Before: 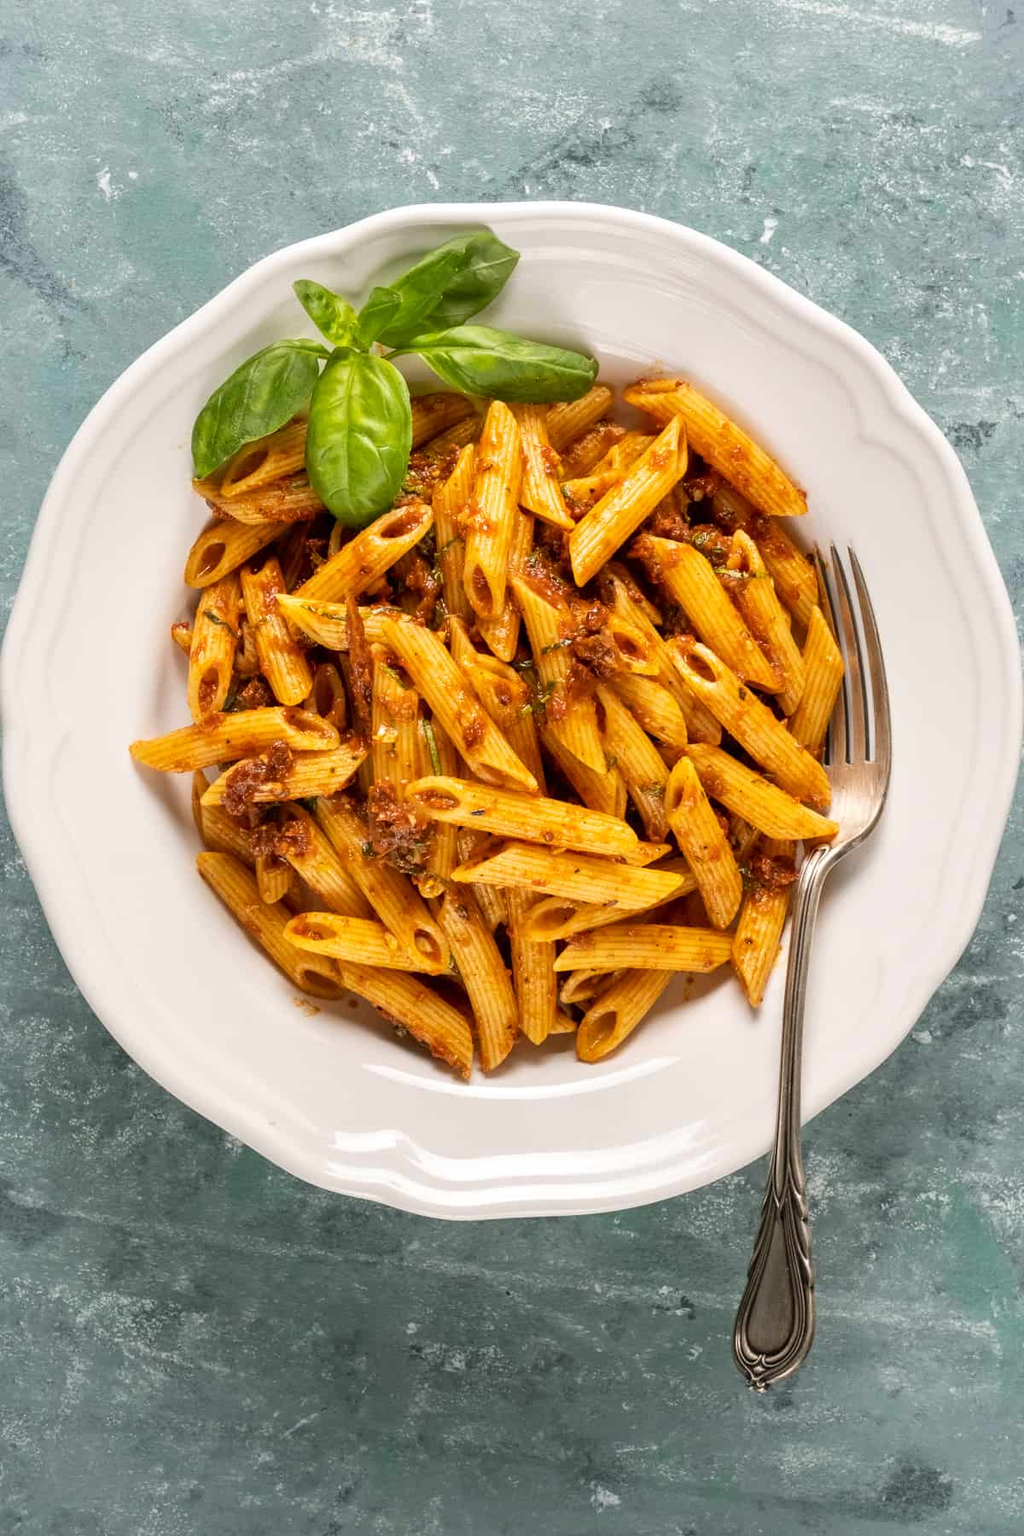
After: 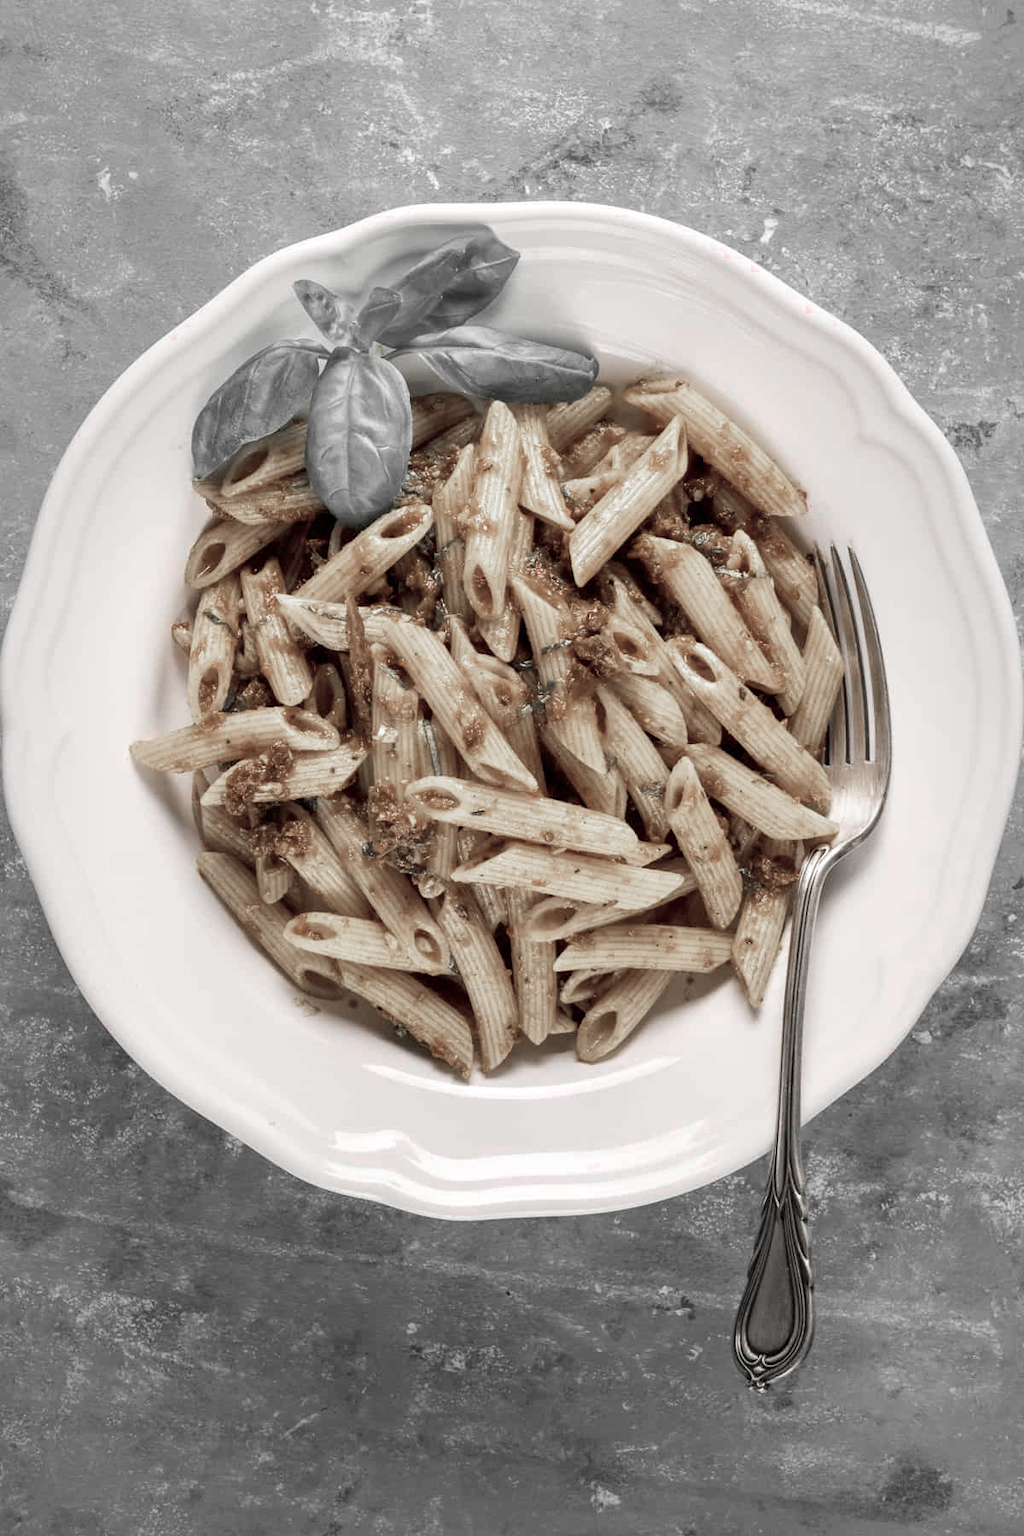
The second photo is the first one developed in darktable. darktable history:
color zones: curves: ch0 [(0, 0.278) (0.143, 0.5) (0.286, 0.5) (0.429, 0.5) (0.571, 0.5) (0.714, 0.5) (0.857, 0.5) (1, 0.5)]; ch1 [(0, 1) (0.143, 0.165) (0.286, 0) (0.429, 0) (0.571, 0) (0.714, 0) (0.857, 0.5) (1, 0.5)]; ch2 [(0, 0.508) (0.143, 0.5) (0.286, 0.5) (0.429, 0.5) (0.571, 0.5) (0.714, 0.5) (0.857, 0.5) (1, 0.5)]
color balance rgb: highlights gain › chroma 0.107%, highlights gain › hue 332.3°, linear chroma grading › global chroma 0.455%, perceptual saturation grading › global saturation 36.087%, perceptual saturation grading › shadows 36.071%
vignetting: brightness -0.291, automatic ratio true
